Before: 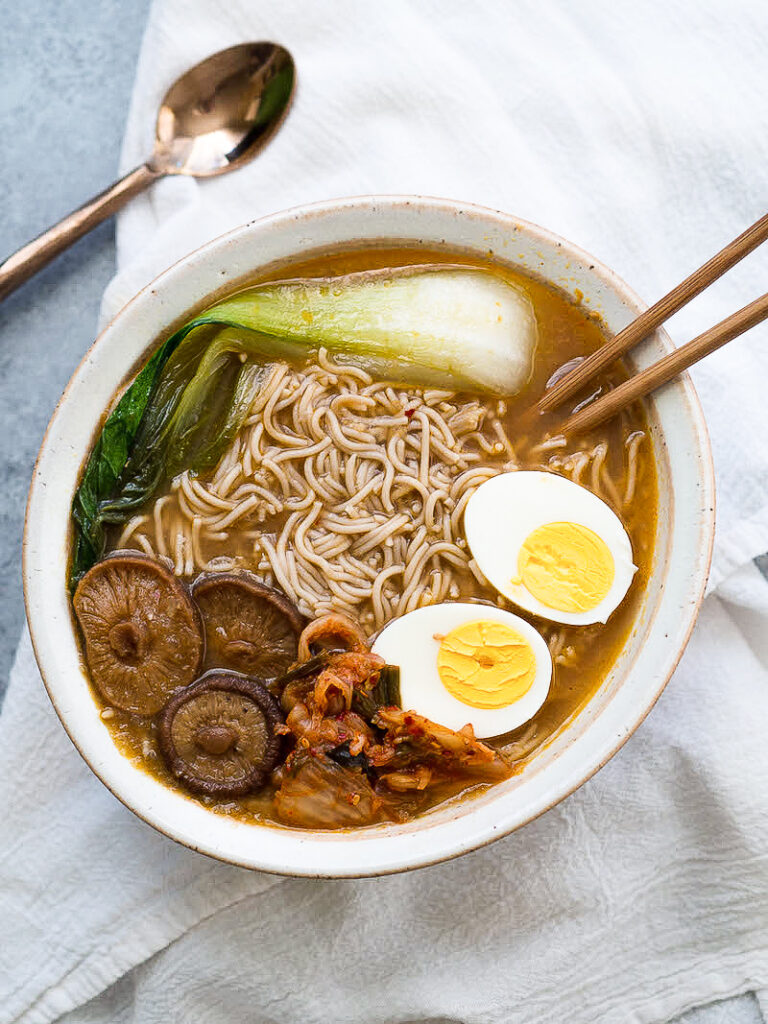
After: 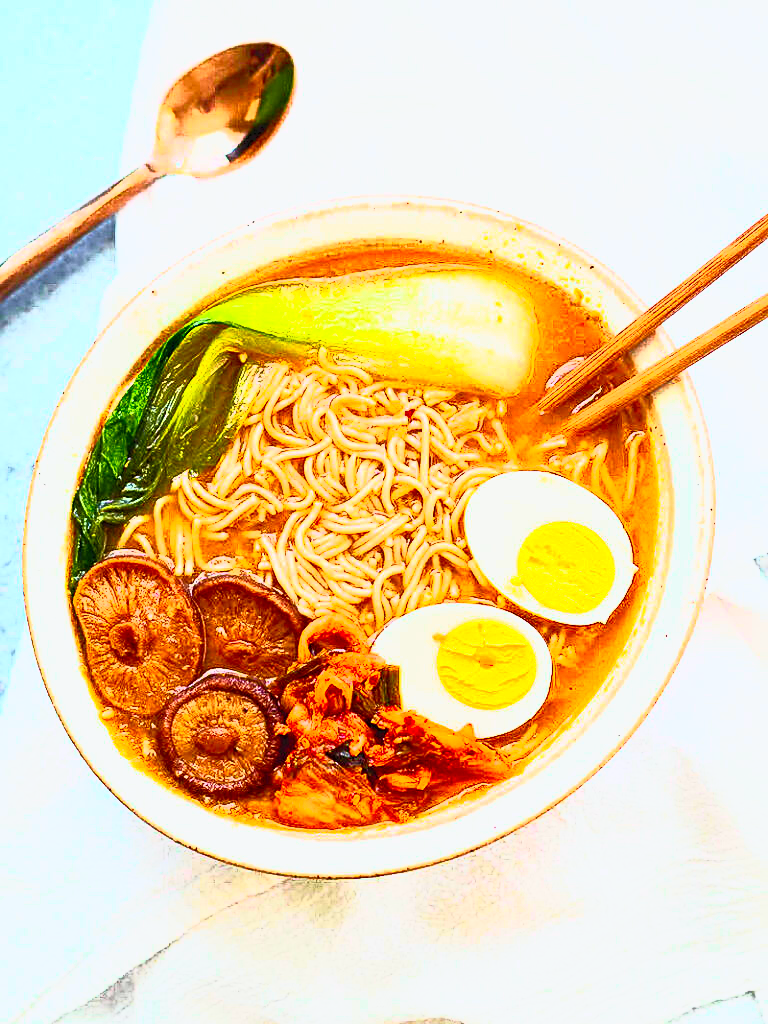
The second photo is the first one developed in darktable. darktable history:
sharpen: on, module defaults
contrast brightness saturation: contrast 1, brightness 1, saturation 1
tone curve: curves: ch0 [(0, 0.013) (0.137, 0.121) (0.326, 0.386) (0.489, 0.573) (0.663, 0.749) (0.854, 0.897) (1, 0.974)]; ch1 [(0, 0) (0.366, 0.367) (0.475, 0.453) (0.494, 0.493) (0.504, 0.497) (0.544, 0.579) (0.562, 0.619) (0.622, 0.694) (1, 1)]; ch2 [(0, 0) (0.333, 0.346) (0.375, 0.375) (0.424, 0.43) (0.476, 0.492) (0.502, 0.503) (0.533, 0.541) (0.572, 0.615) (0.605, 0.656) (0.641, 0.709) (1, 1)], color space Lab, independent channels, preserve colors none
